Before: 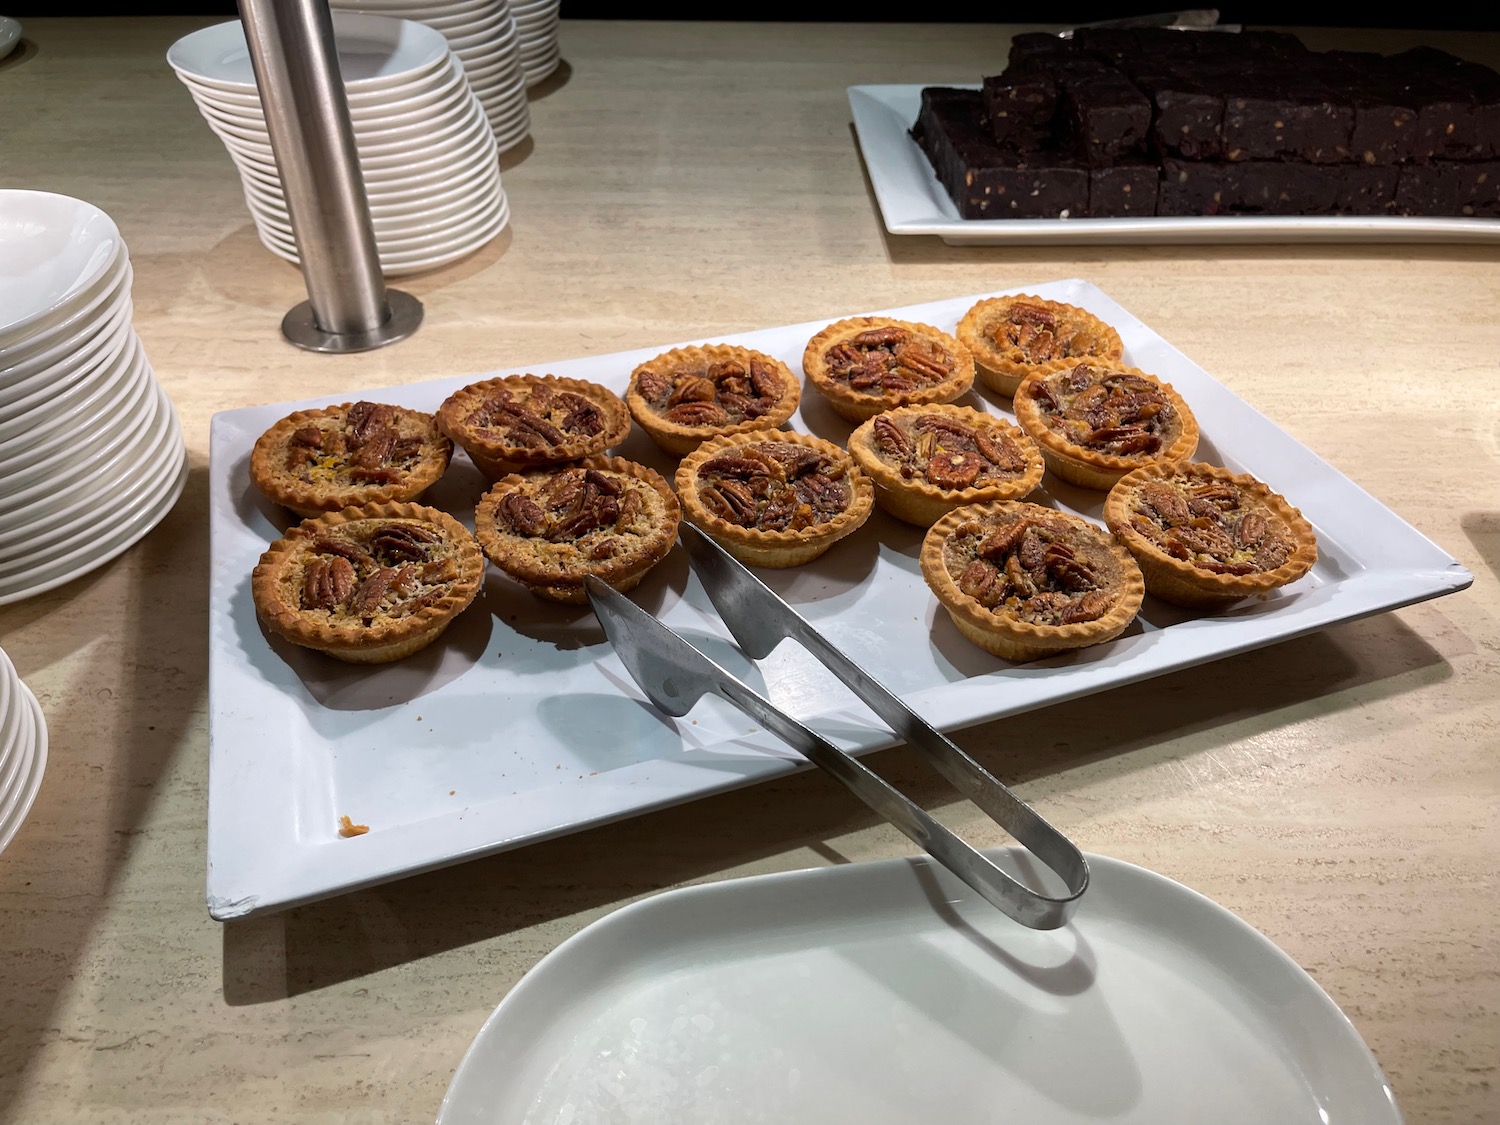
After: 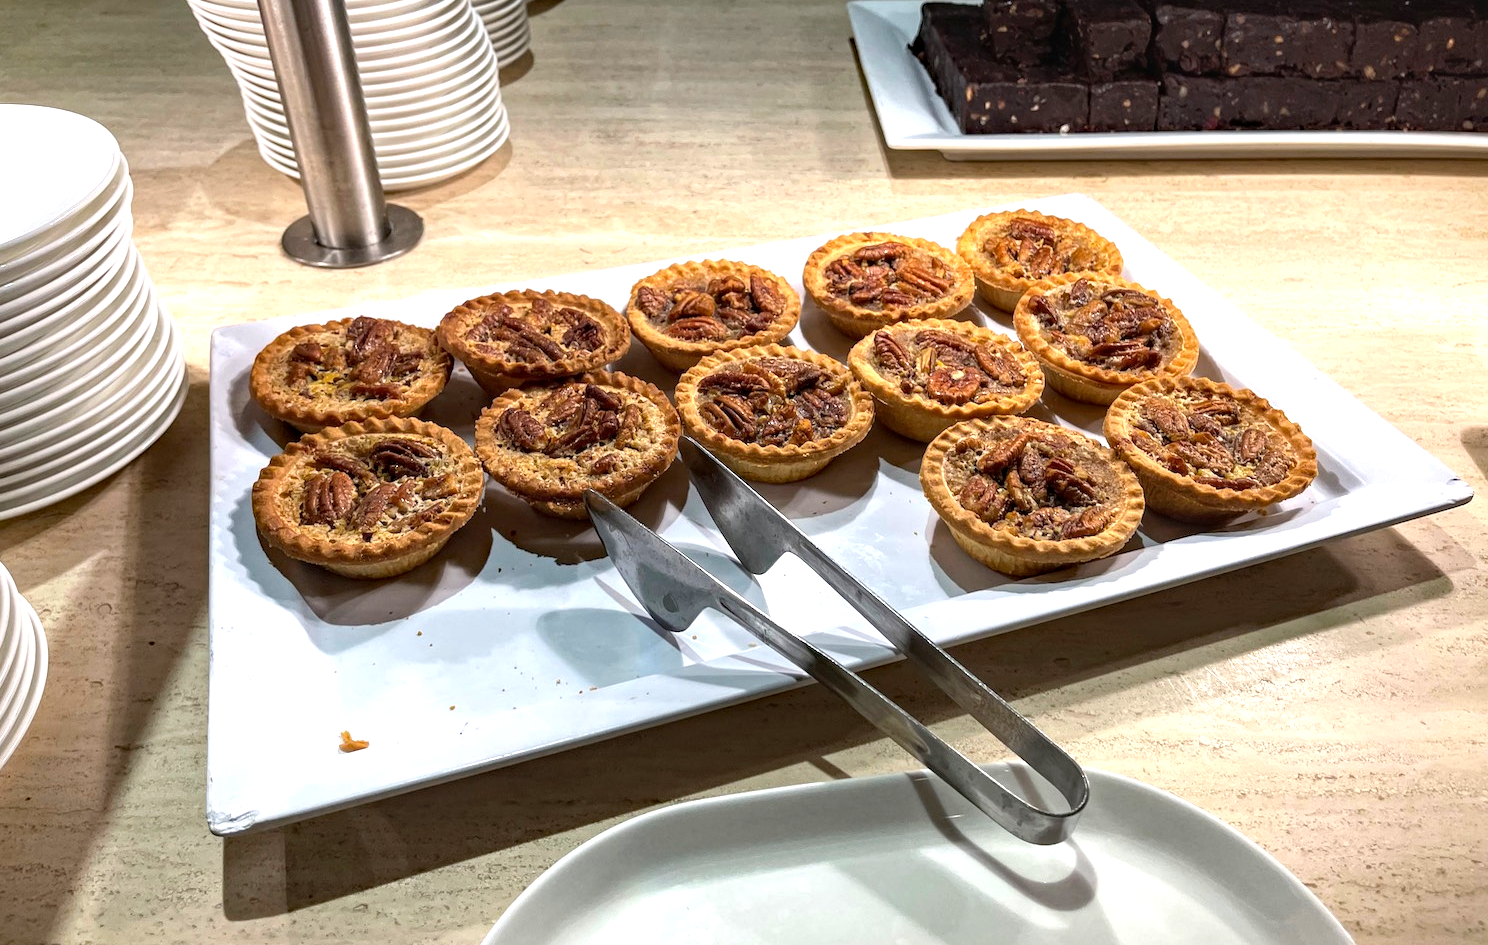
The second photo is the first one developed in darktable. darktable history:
exposure: black level correction 0, exposure 0.7 EV, compensate exposure bias true, compensate highlight preservation false
haze removal: compatibility mode true, adaptive false
local contrast: detail 130%
crop: top 7.625%, bottom 8.027%
